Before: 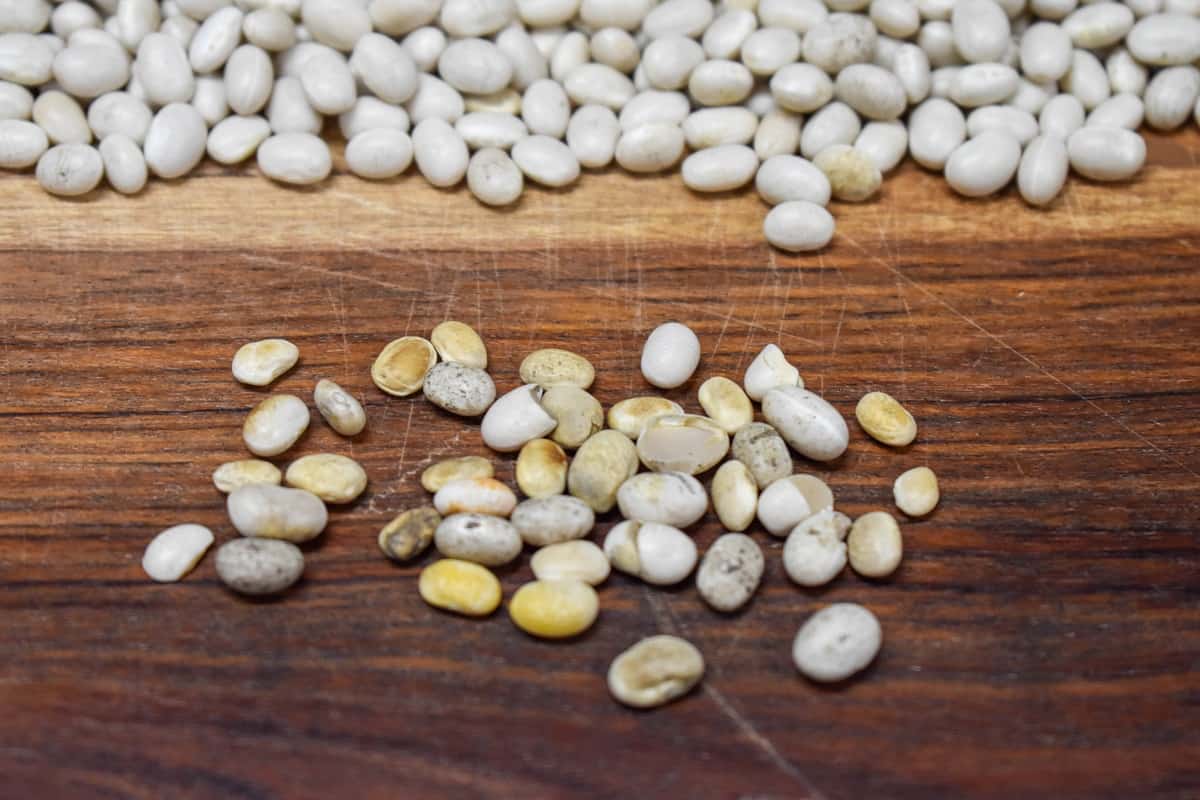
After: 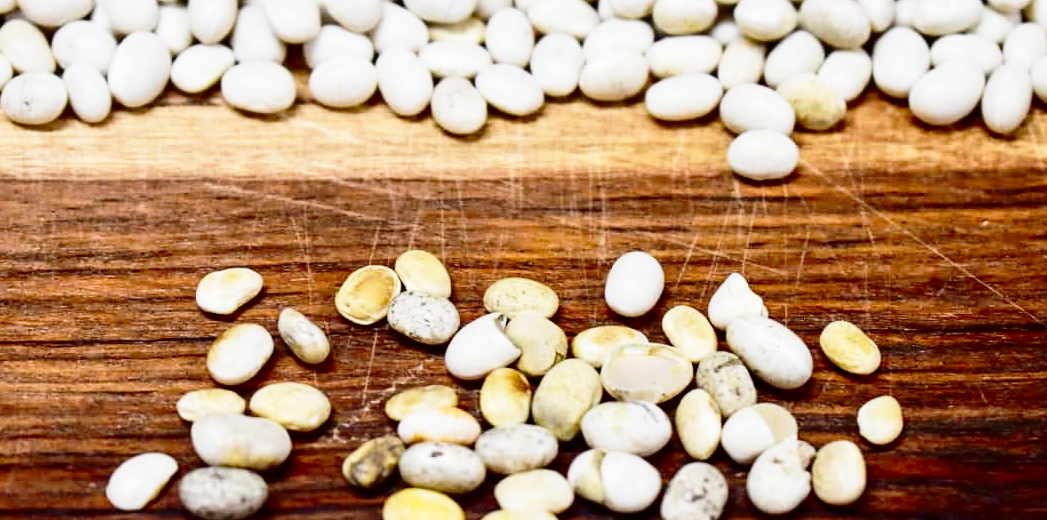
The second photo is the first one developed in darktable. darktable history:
base curve: curves: ch0 [(0, 0) (0.028, 0.03) (0.121, 0.232) (0.46, 0.748) (0.859, 0.968) (1, 1)], preserve colors none
crop: left 3.057%, top 8.97%, right 9.629%, bottom 26%
contrast brightness saturation: contrast 0.195, brightness -0.233, saturation 0.118
velvia: strength 16.77%
